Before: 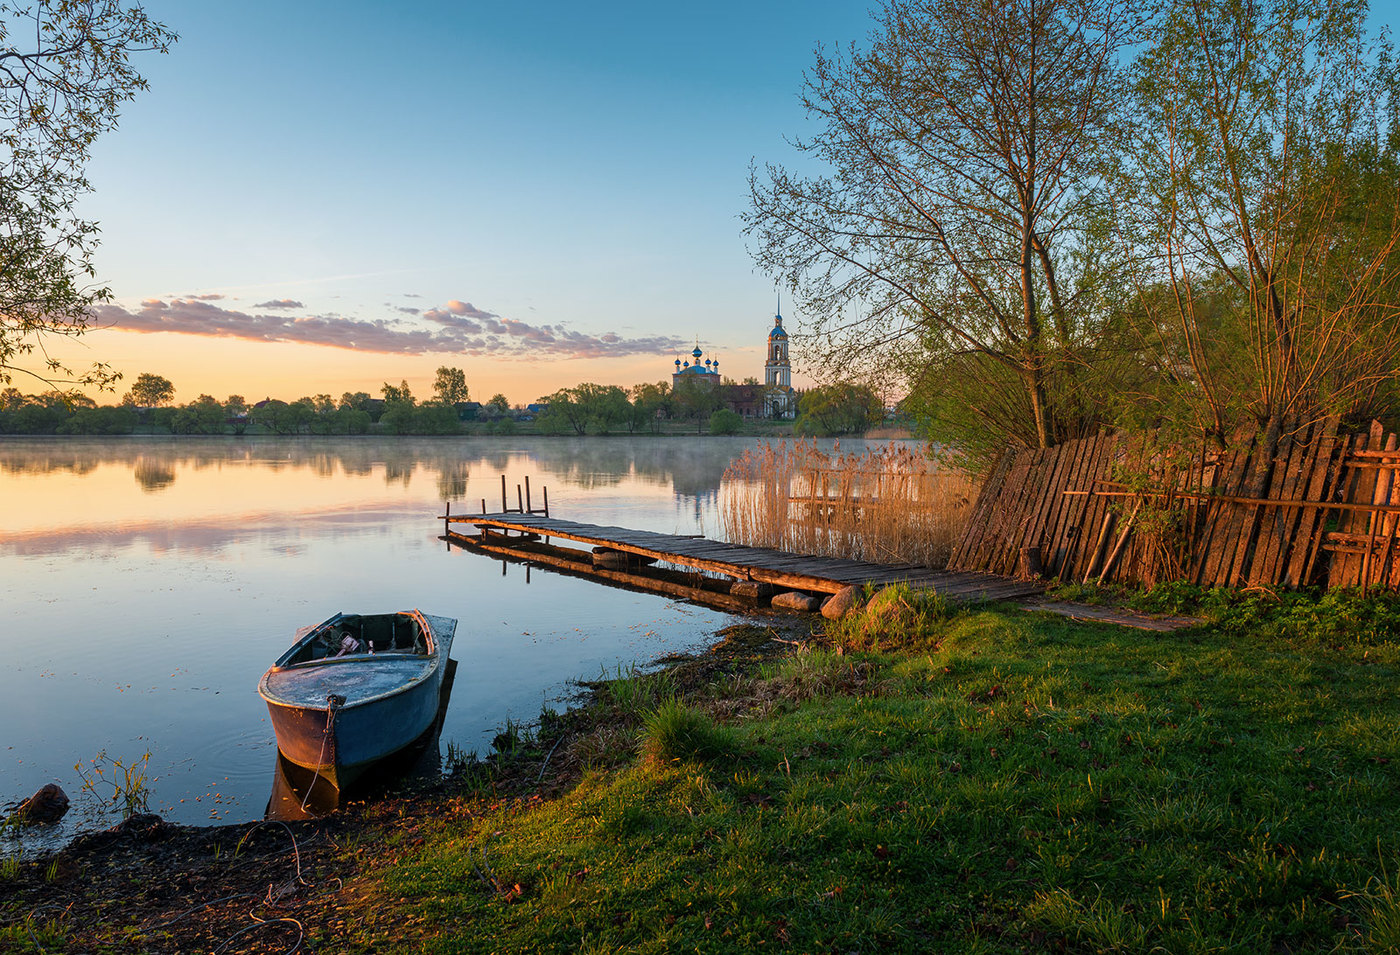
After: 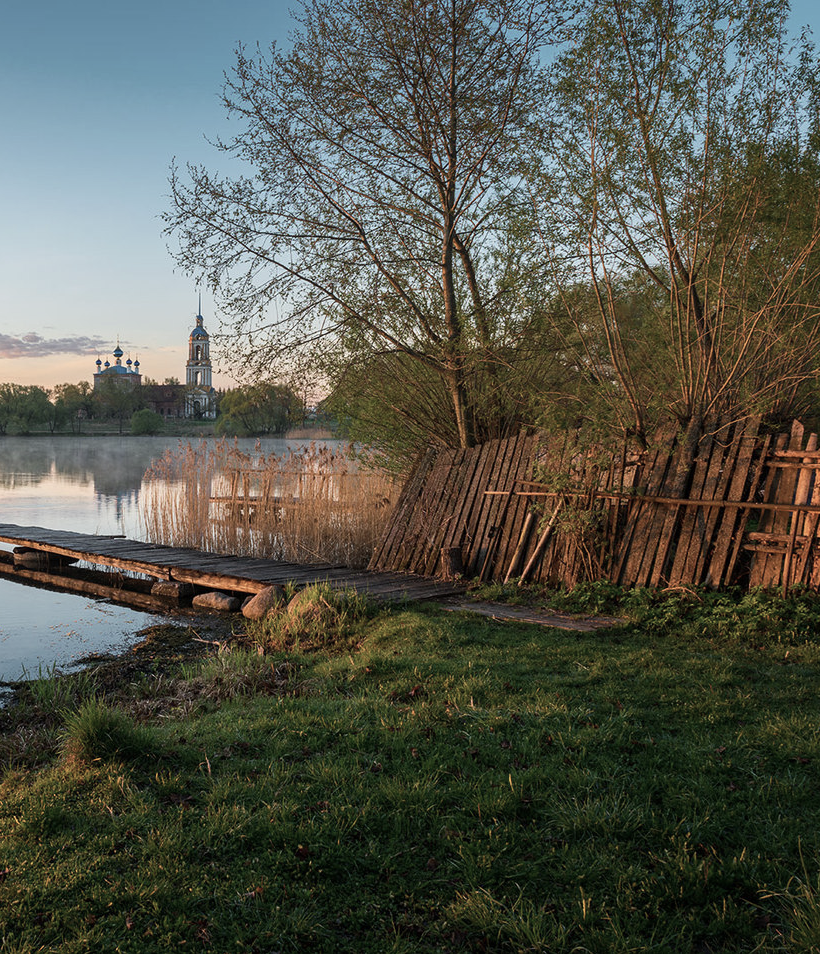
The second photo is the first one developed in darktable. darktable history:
crop: left 41.393%
contrast brightness saturation: contrast 0.098, saturation -0.38
